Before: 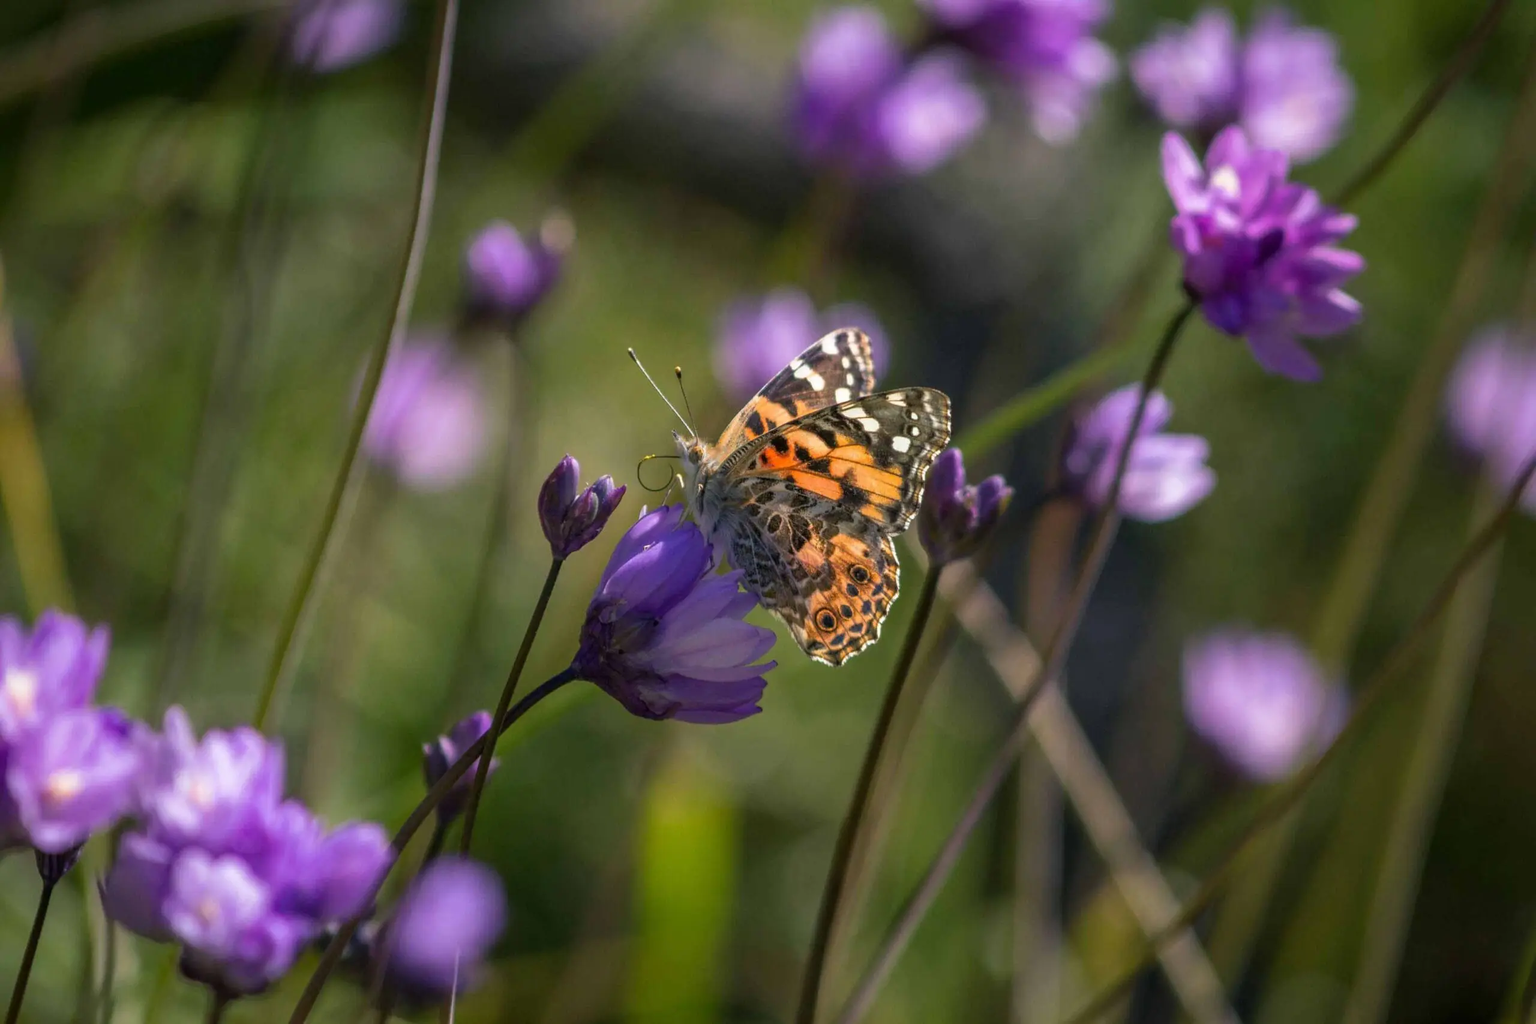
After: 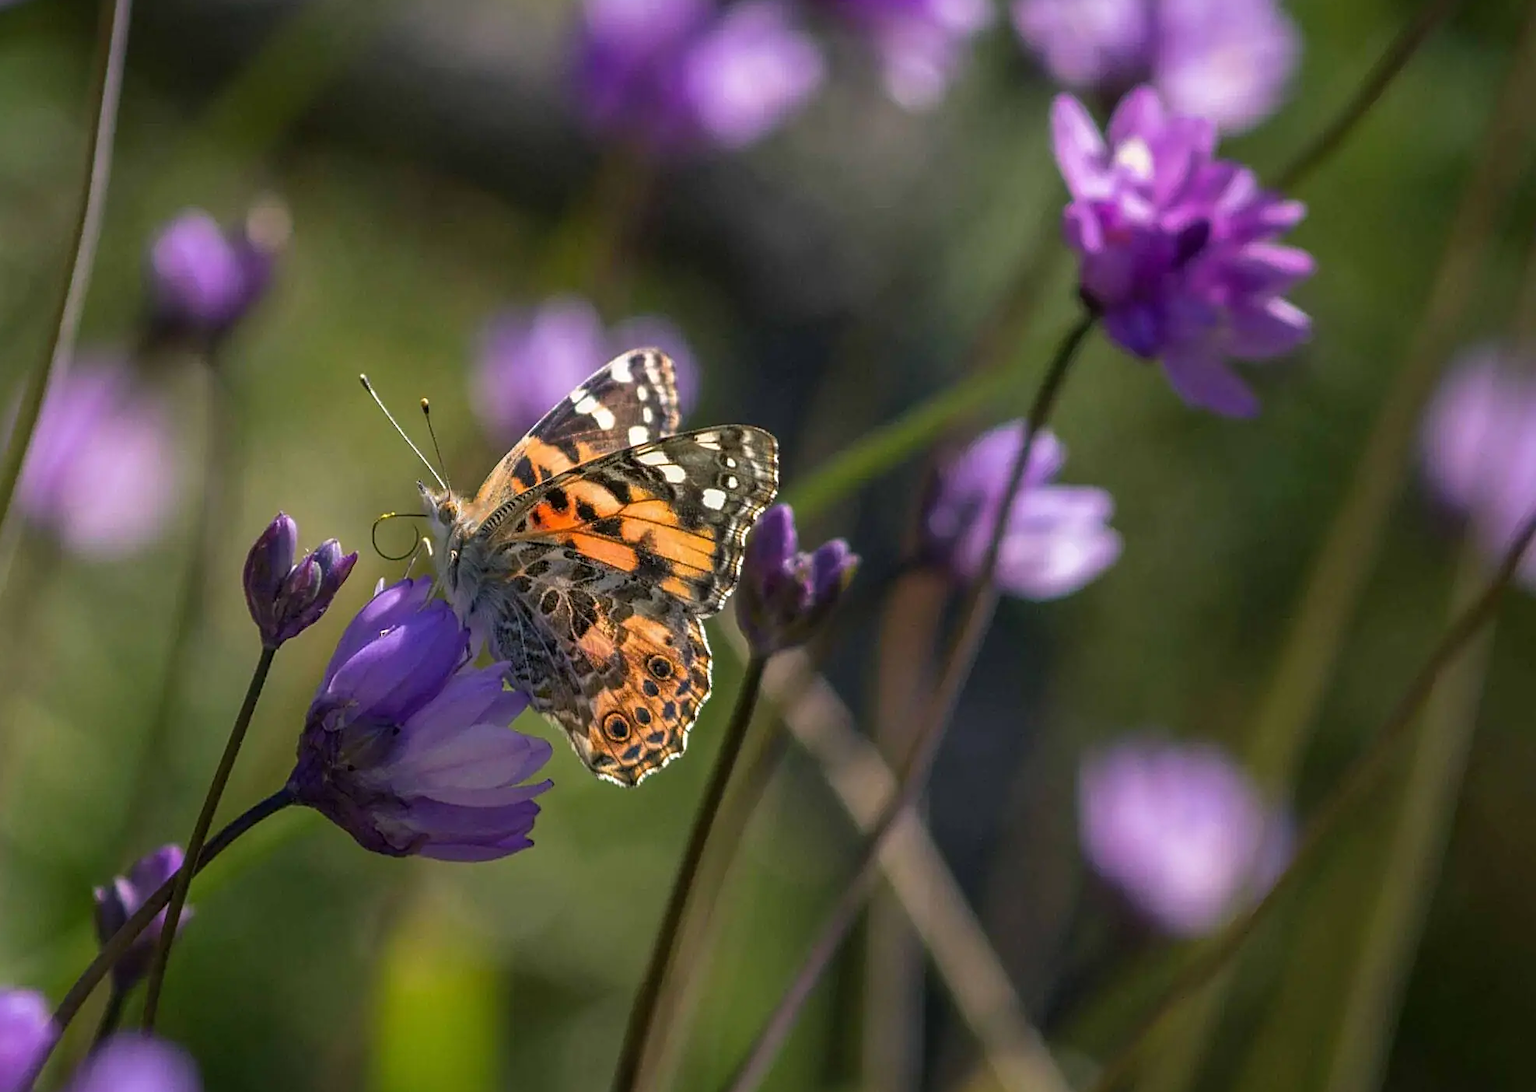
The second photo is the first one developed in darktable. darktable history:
sharpen: on, module defaults
crop: left 22.815%, top 5.825%, bottom 11.837%
